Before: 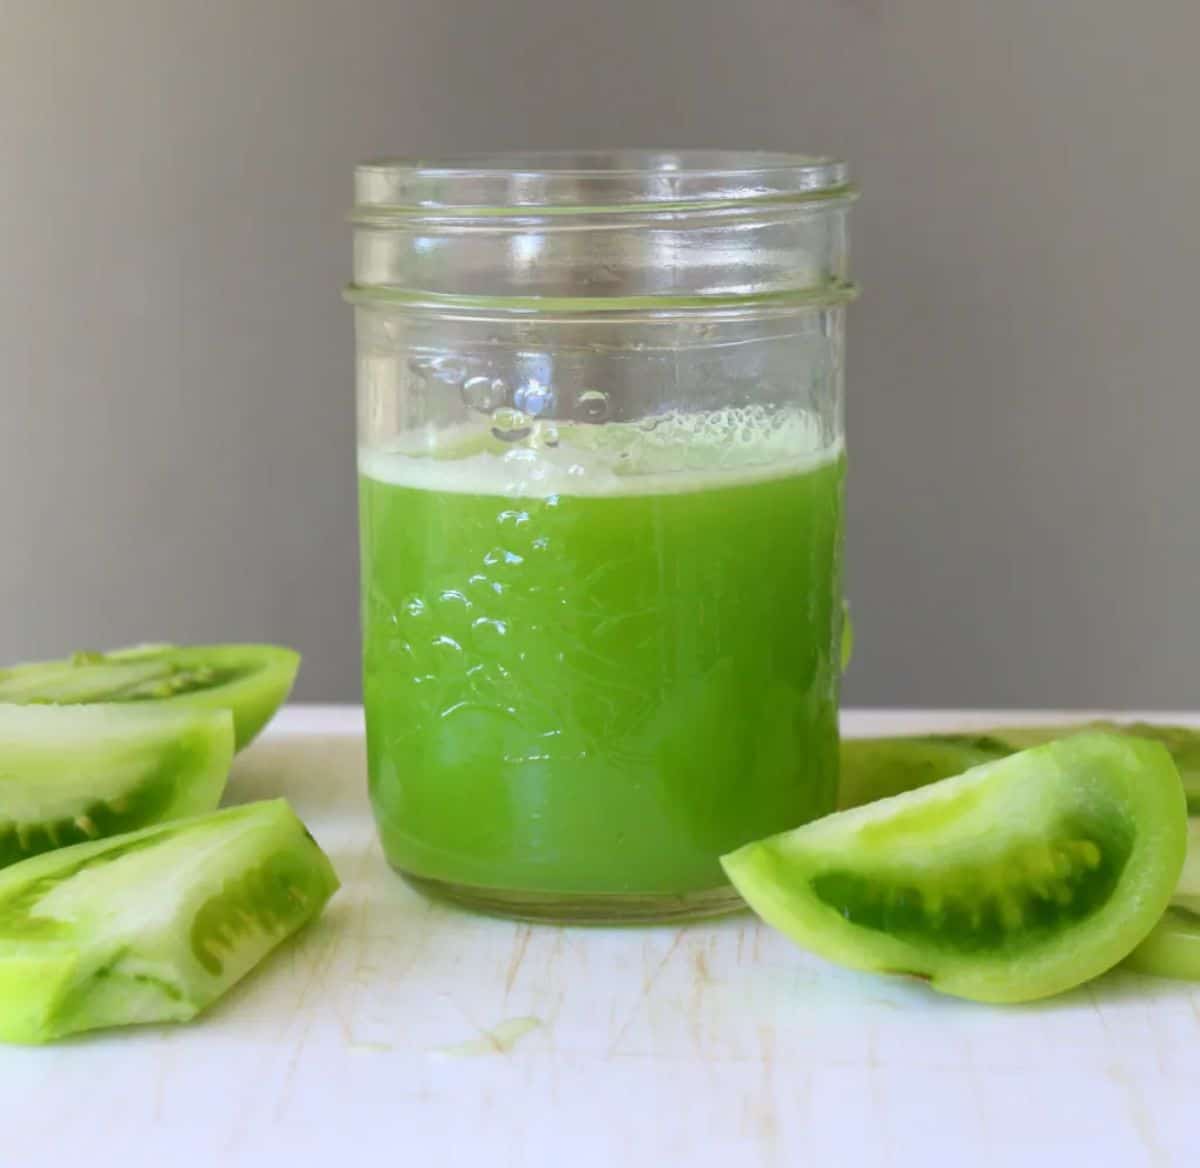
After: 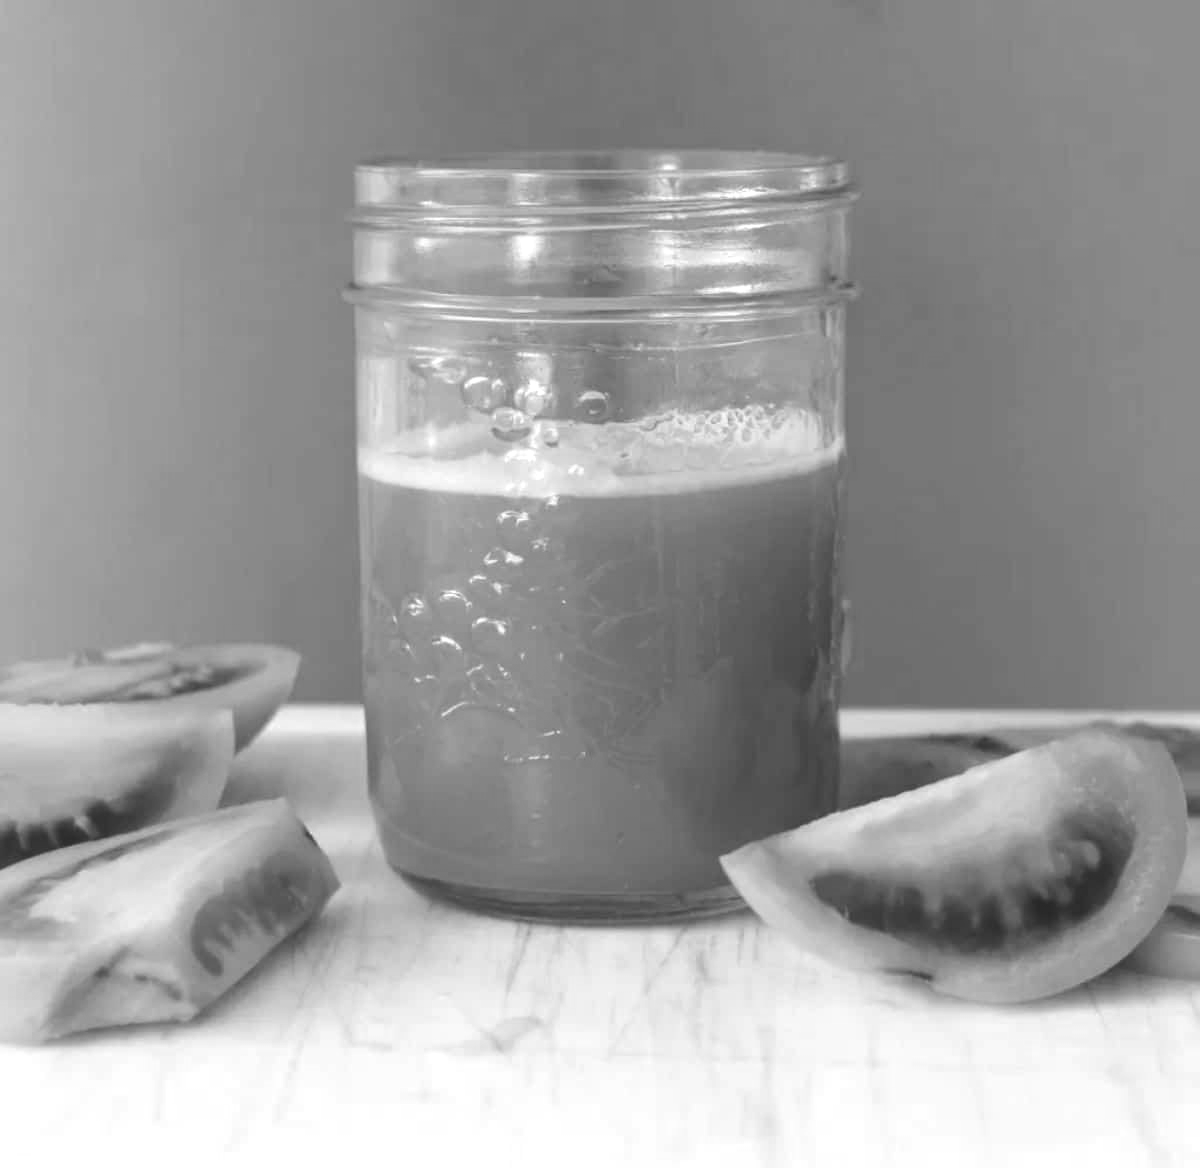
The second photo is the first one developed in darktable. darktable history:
color calibration: output gray [0.21, 0.42, 0.37, 0], gray › normalize channels true, illuminant same as pipeline (D50), adaptation XYZ, x 0.346, y 0.359, gamut compression 0
tone equalizer: -8 EV -0.417 EV, -7 EV -0.389 EV, -6 EV -0.333 EV, -5 EV -0.222 EV, -3 EV 0.222 EV, -2 EV 0.333 EV, -1 EV 0.389 EV, +0 EV 0.417 EV, edges refinement/feathering 500, mask exposure compensation -1.57 EV, preserve details no
